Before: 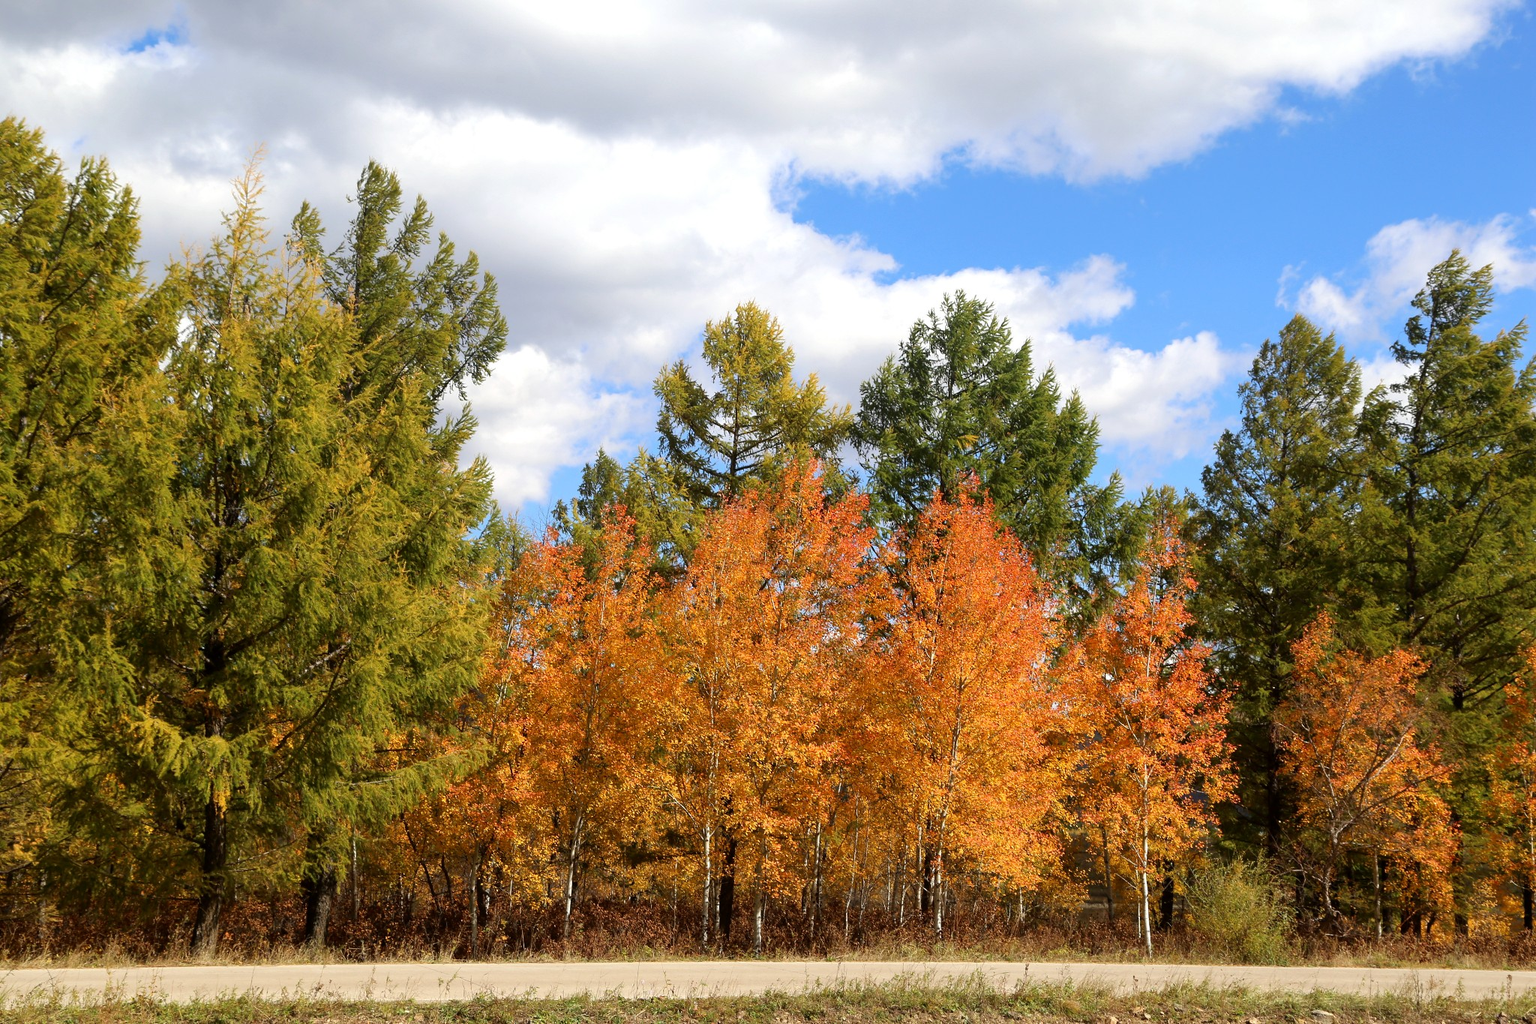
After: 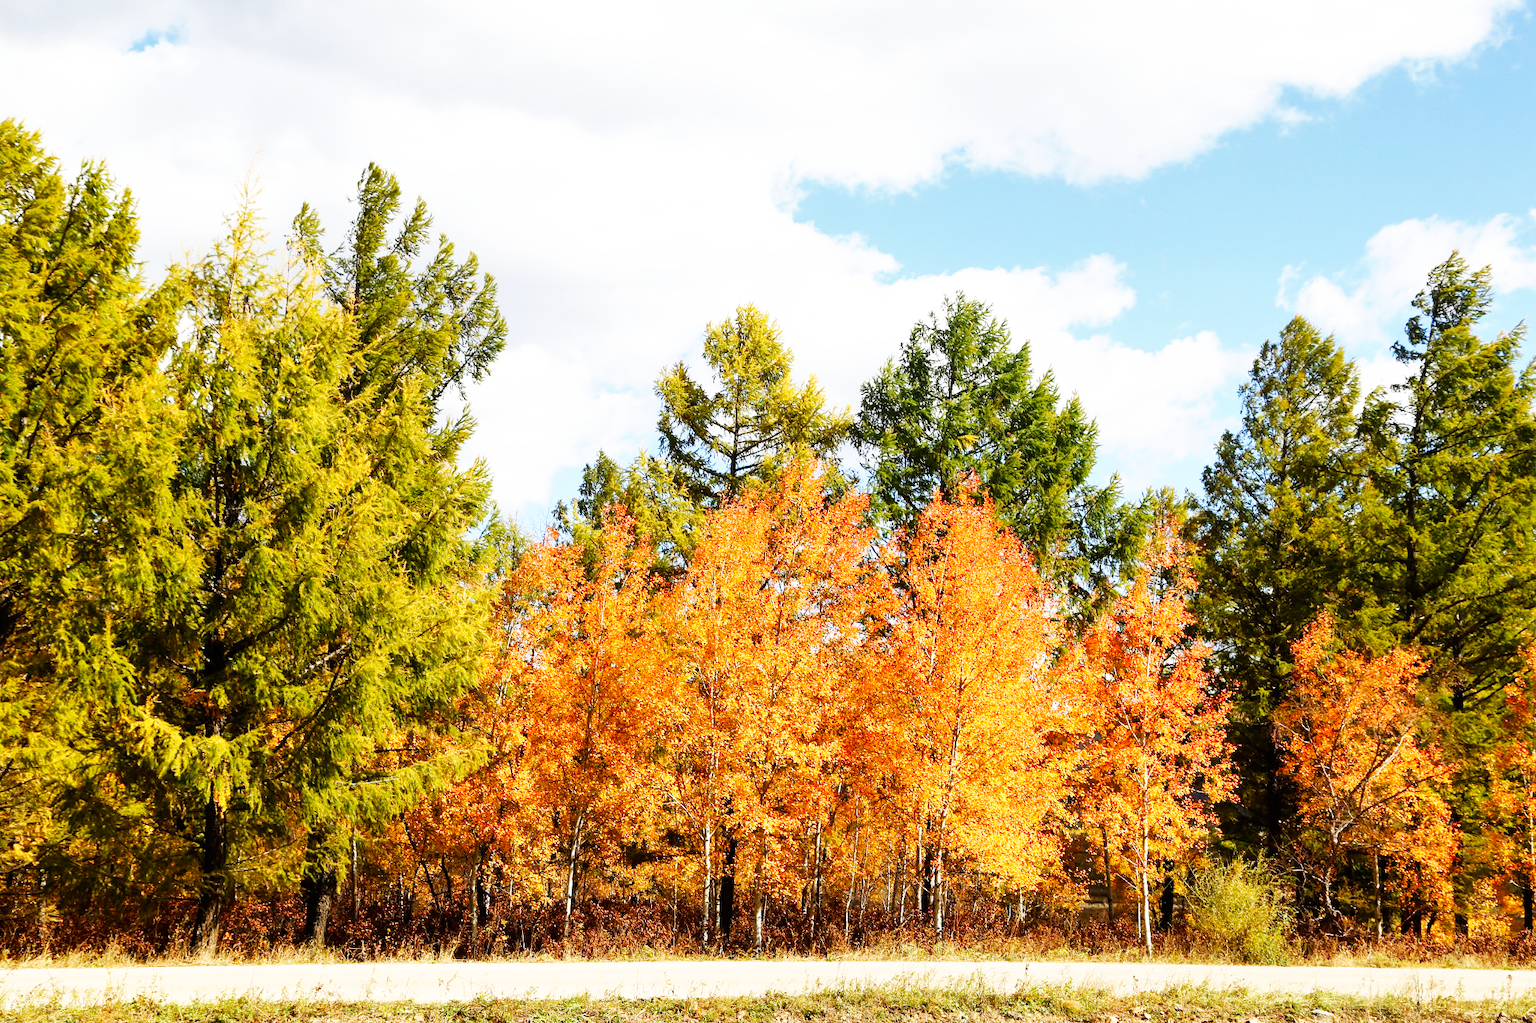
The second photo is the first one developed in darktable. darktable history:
shadows and highlights: shadows 32, highlights -32, soften with gaussian
base curve: curves: ch0 [(0, 0) (0.007, 0.004) (0.027, 0.03) (0.046, 0.07) (0.207, 0.54) (0.442, 0.872) (0.673, 0.972) (1, 1)], preserve colors none
